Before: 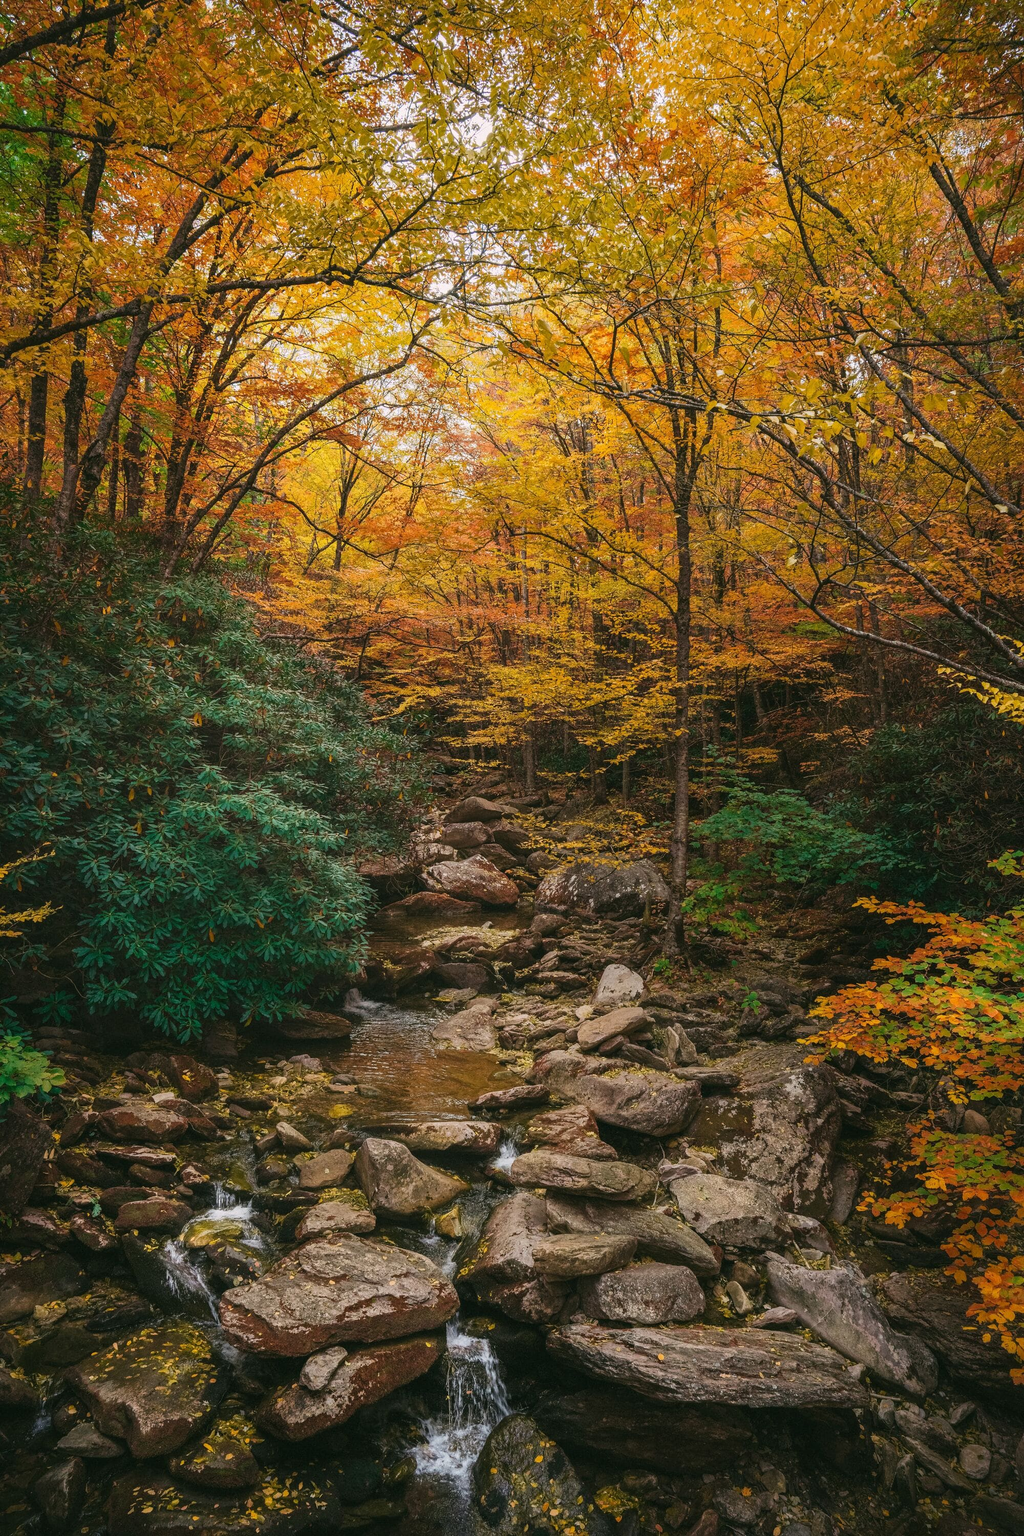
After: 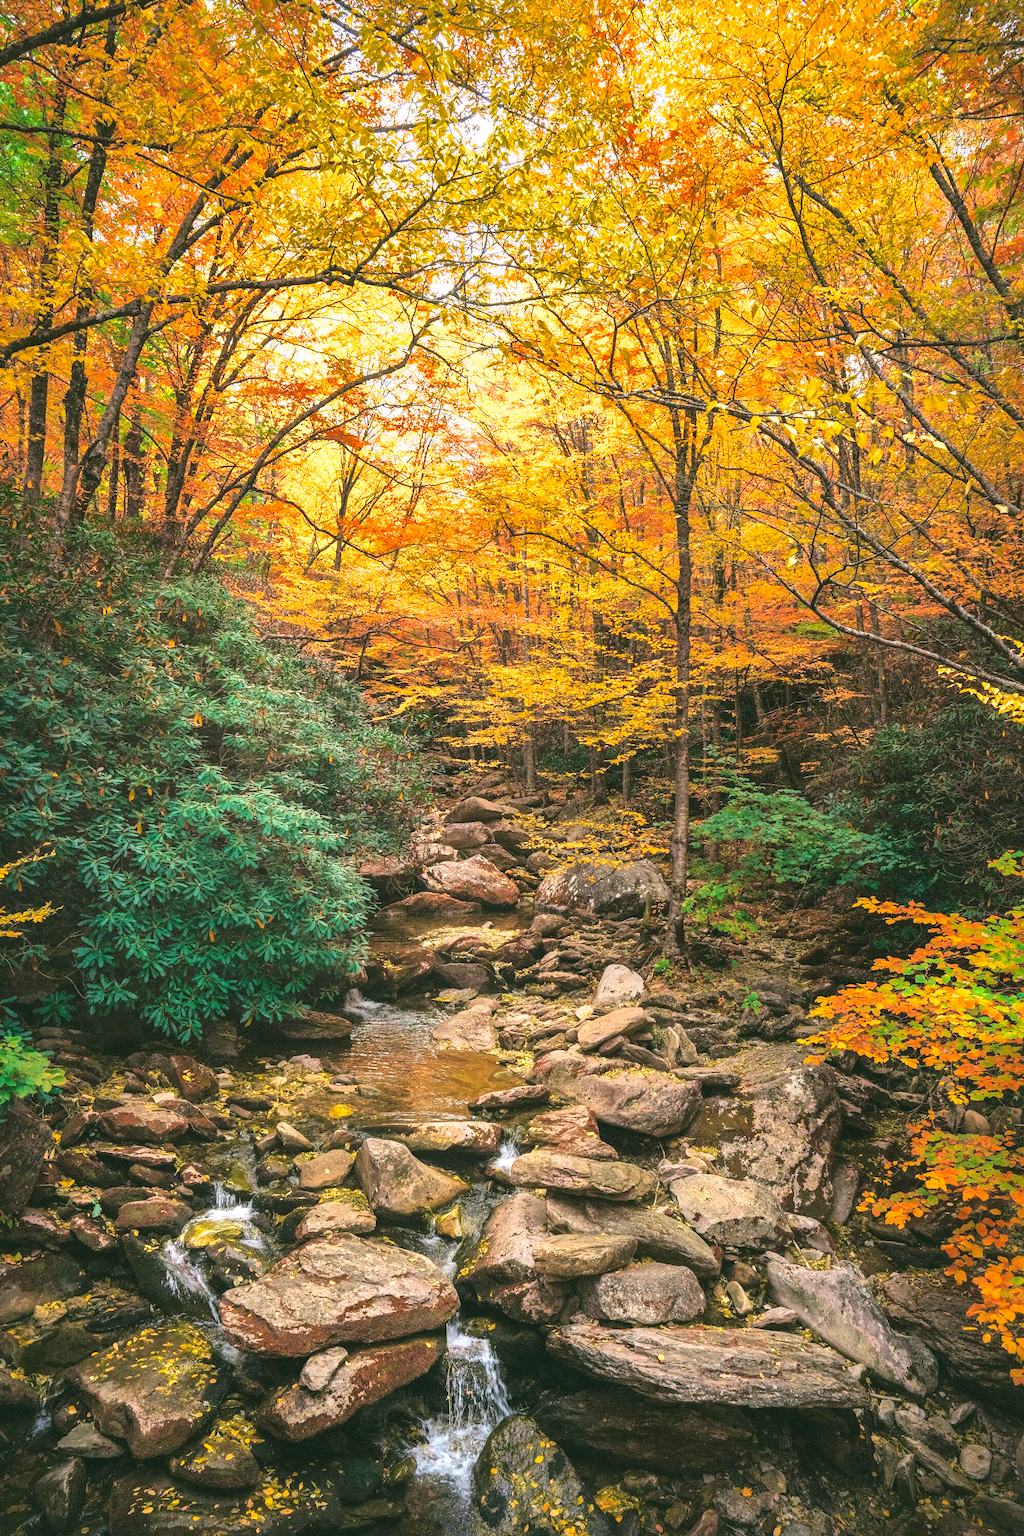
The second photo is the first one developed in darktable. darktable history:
exposure: exposure 1 EV, compensate highlight preservation false
tone curve: curves: ch0 [(0, 0.012) (0.144, 0.137) (0.326, 0.386) (0.489, 0.573) (0.656, 0.763) (0.849, 0.902) (1, 0.974)]; ch1 [(0, 0) (0.366, 0.367) (0.475, 0.453) (0.487, 0.501) (0.519, 0.527) (0.544, 0.579) (0.562, 0.619) (0.622, 0.694) (1, 1)]; ch2 [(0, 0) (0.333, 0.346) (0.375, 0.375) (0.424, 0.43) (0.476, 0.492) (0.502, 0.503) (0.533, 0.541) (0.572, 0.615) (0.605, 0.656) (0.641, 0.709) (1, 1)]
shadows and highlights: shadows 39.29, highlights -59.72
